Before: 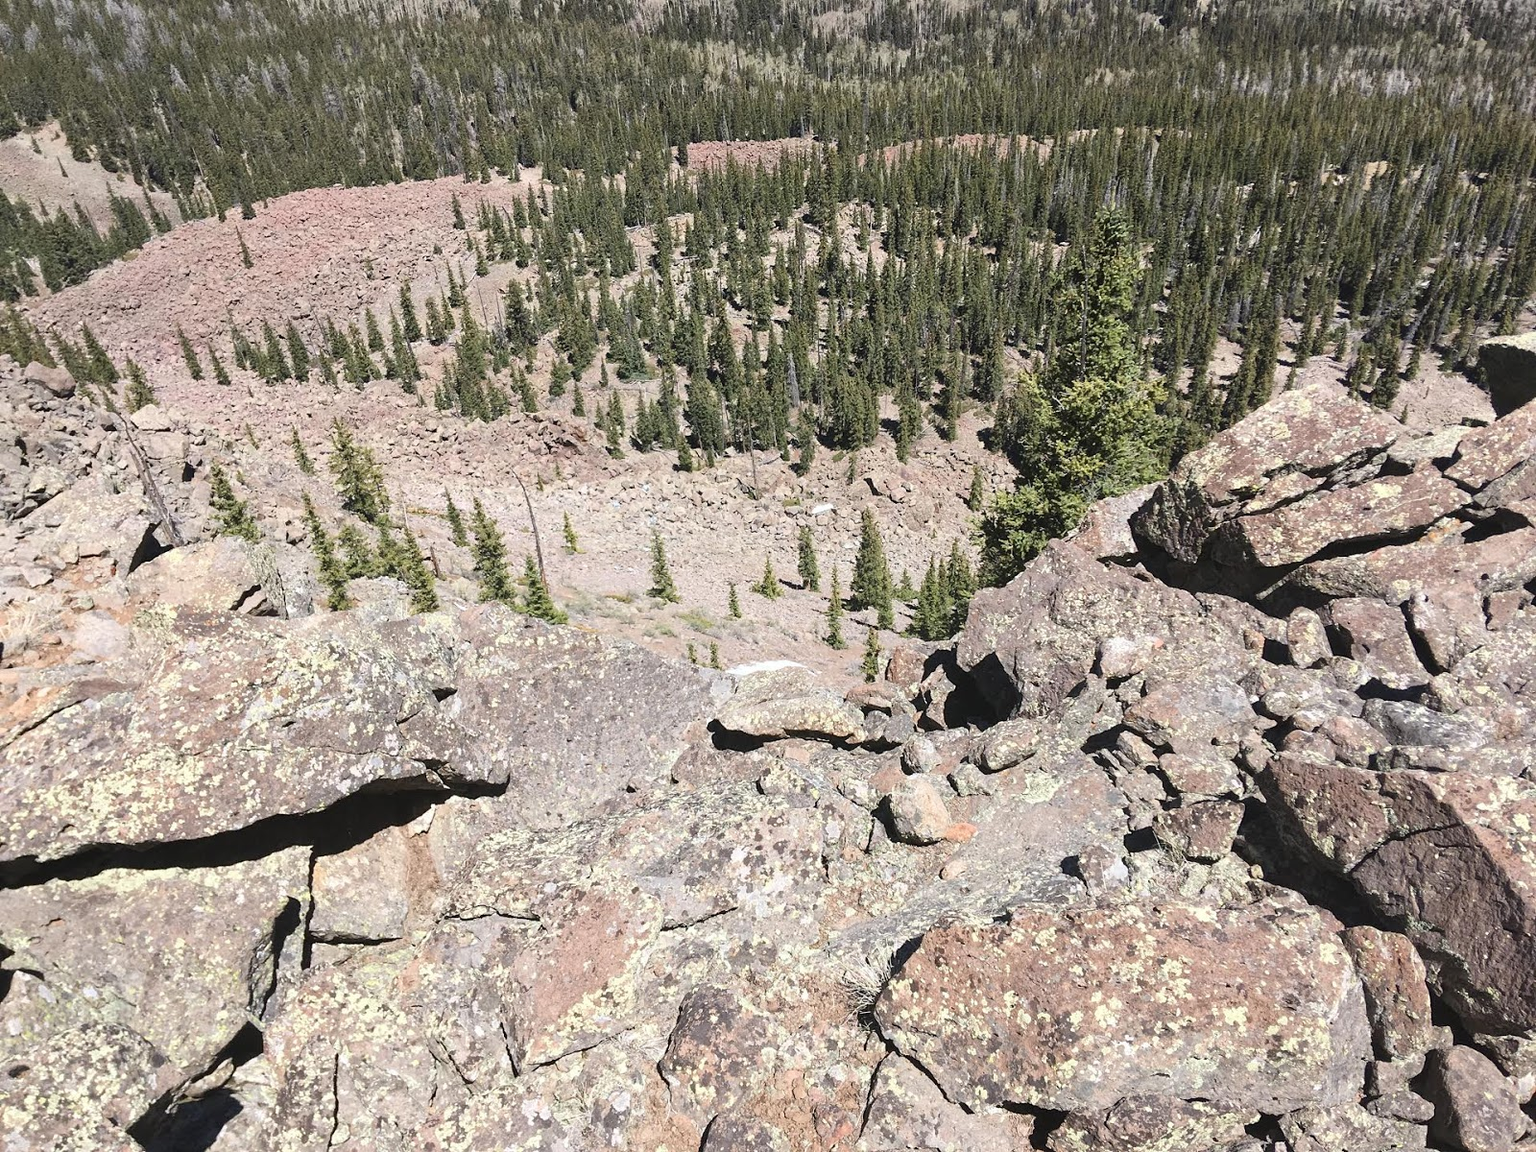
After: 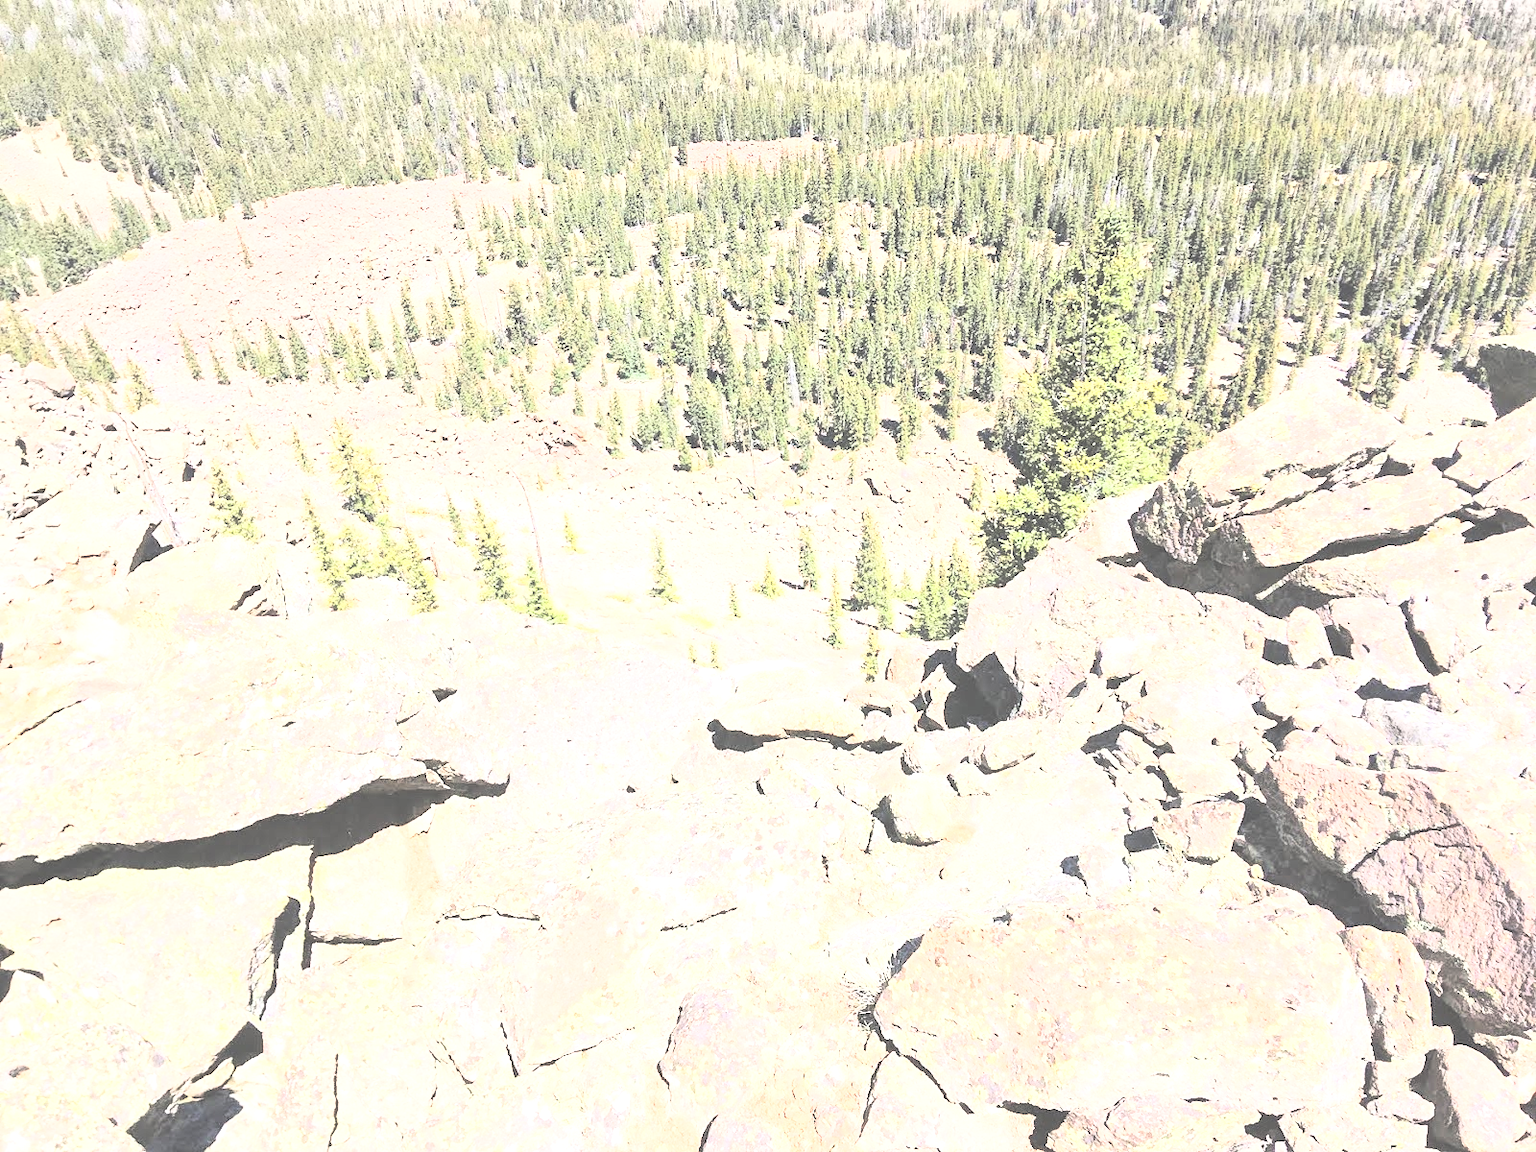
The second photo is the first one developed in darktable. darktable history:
rgb curve: curves: ch0 [(0, 0) (0.21, 0.15) (0.24, 0.21) (0.5, 0.75) (0.75, 0.96) (0.89, 0.99) (1, 1)]; ch1 [(0, 0.02) (0.21, 0.13) (0.25, 0.2) (0.5, 0.67) (0.75, 0.9) (0.89, 0.97) (1, 1)]; ch2 [(0, 0.02) (0.21, 0.13) (0.25, 0.2) (0.5, 0.67) (0.75, 0.9) (0.89, 0.97) (1, 1)], compensate middle gray true
exposure: black level correction -0.023, exposure 1.397 EV, compensate highlight preservation false
